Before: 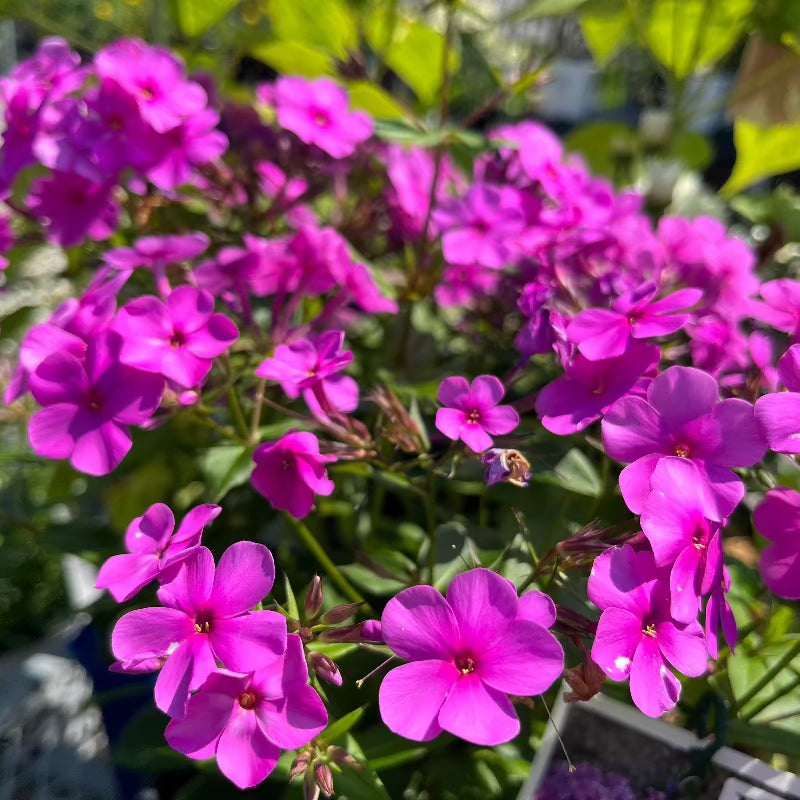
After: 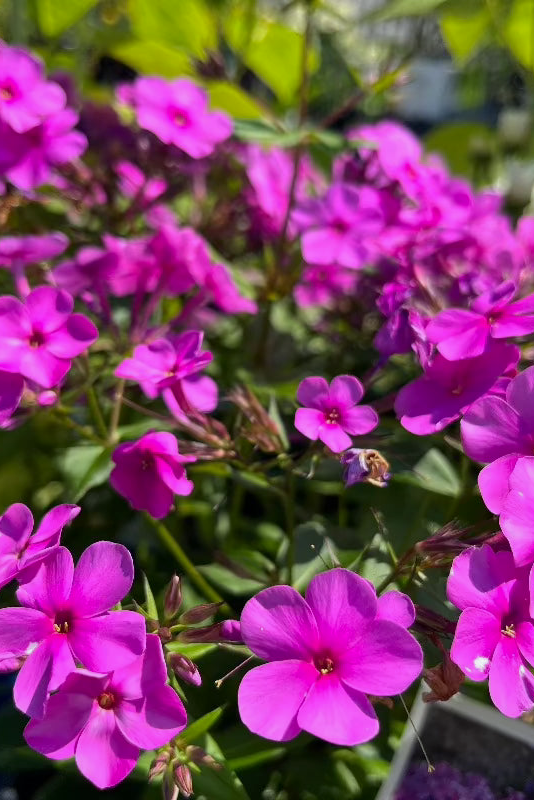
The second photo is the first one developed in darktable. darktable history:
crop and rotate: left 17.732%, right 15.423%
white balance: red 0.978, blue 0.999
shadows and highlights: shadows -20, white point adjustment -2, highlights -35
